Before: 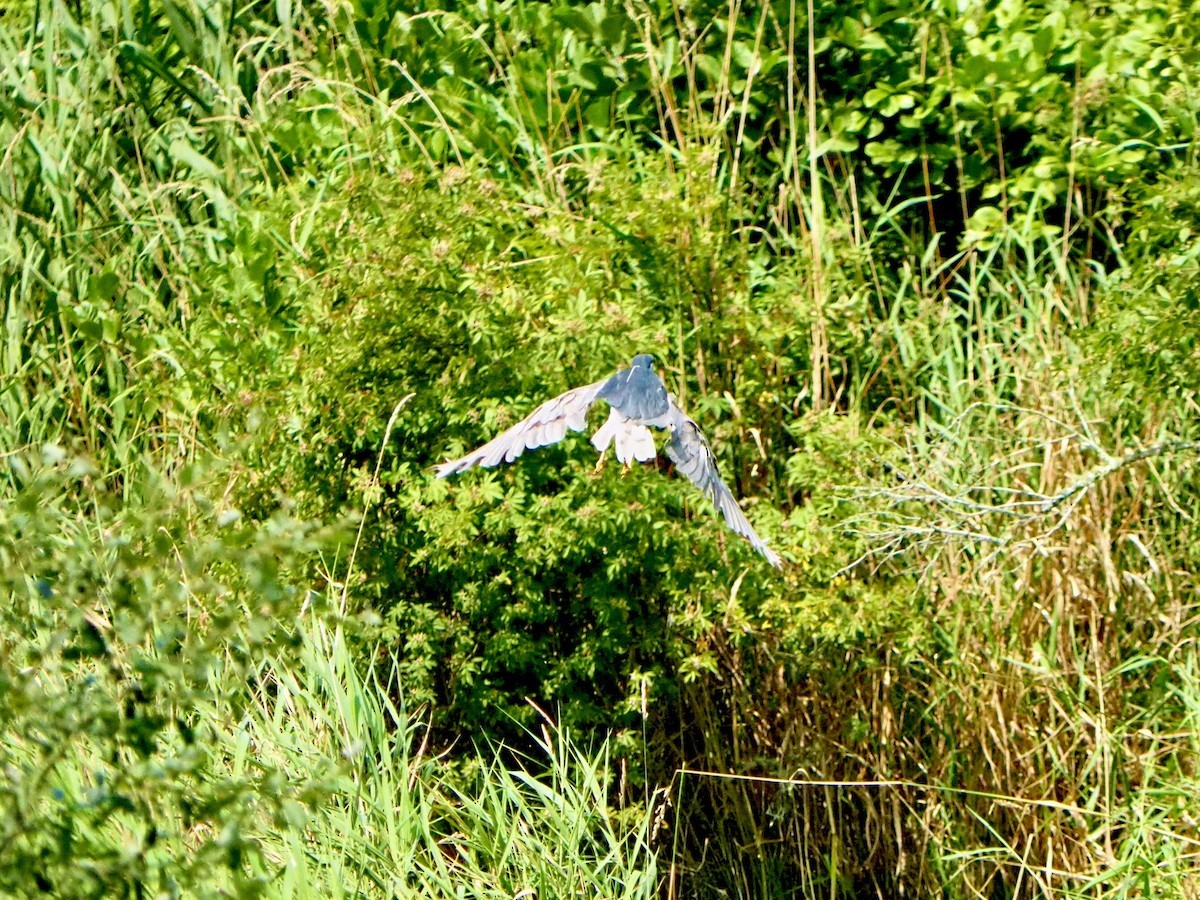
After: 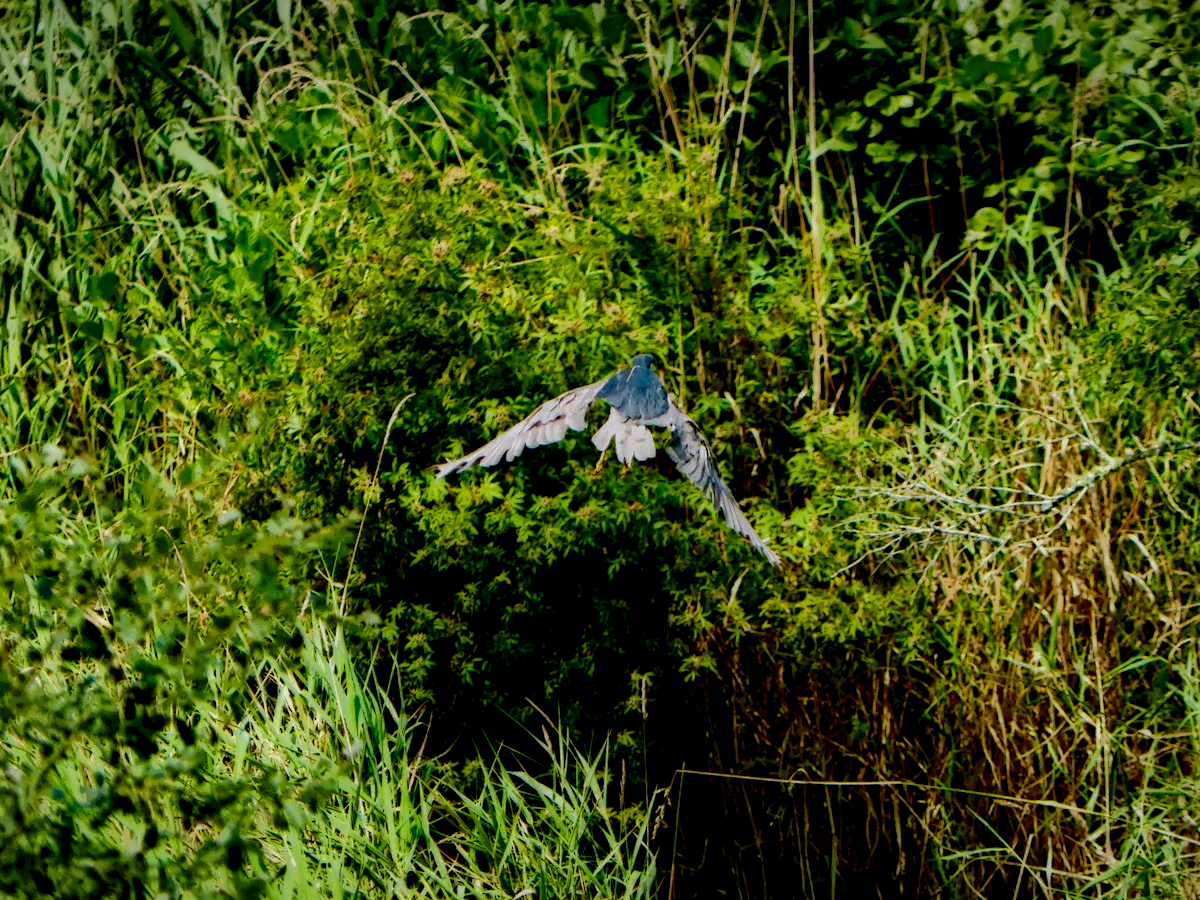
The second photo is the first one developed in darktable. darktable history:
vignetting: fall-off start 98.41%, fall-off radius 100.76%, brightness -0.579, saturation -0.258, center (-0.035, 0.154), width/height ratio 1.427
local contrast: highlights 5%, shadows 232%, detail 164%, midtone range 0.004
